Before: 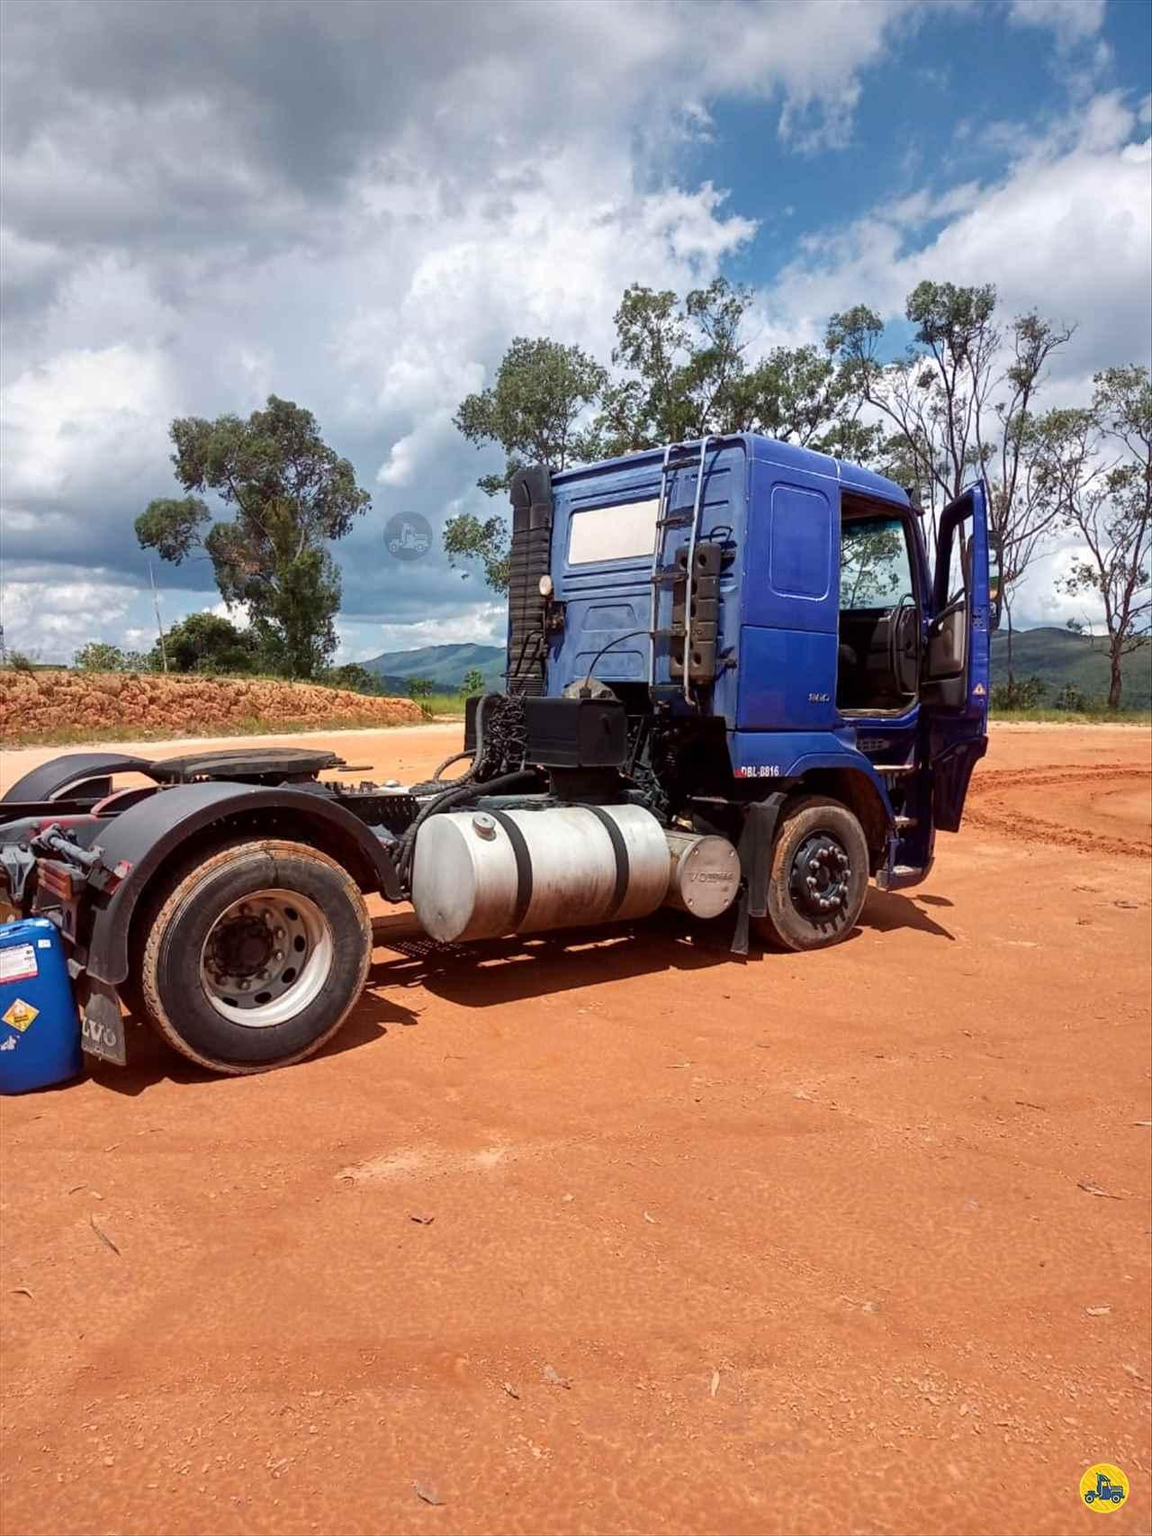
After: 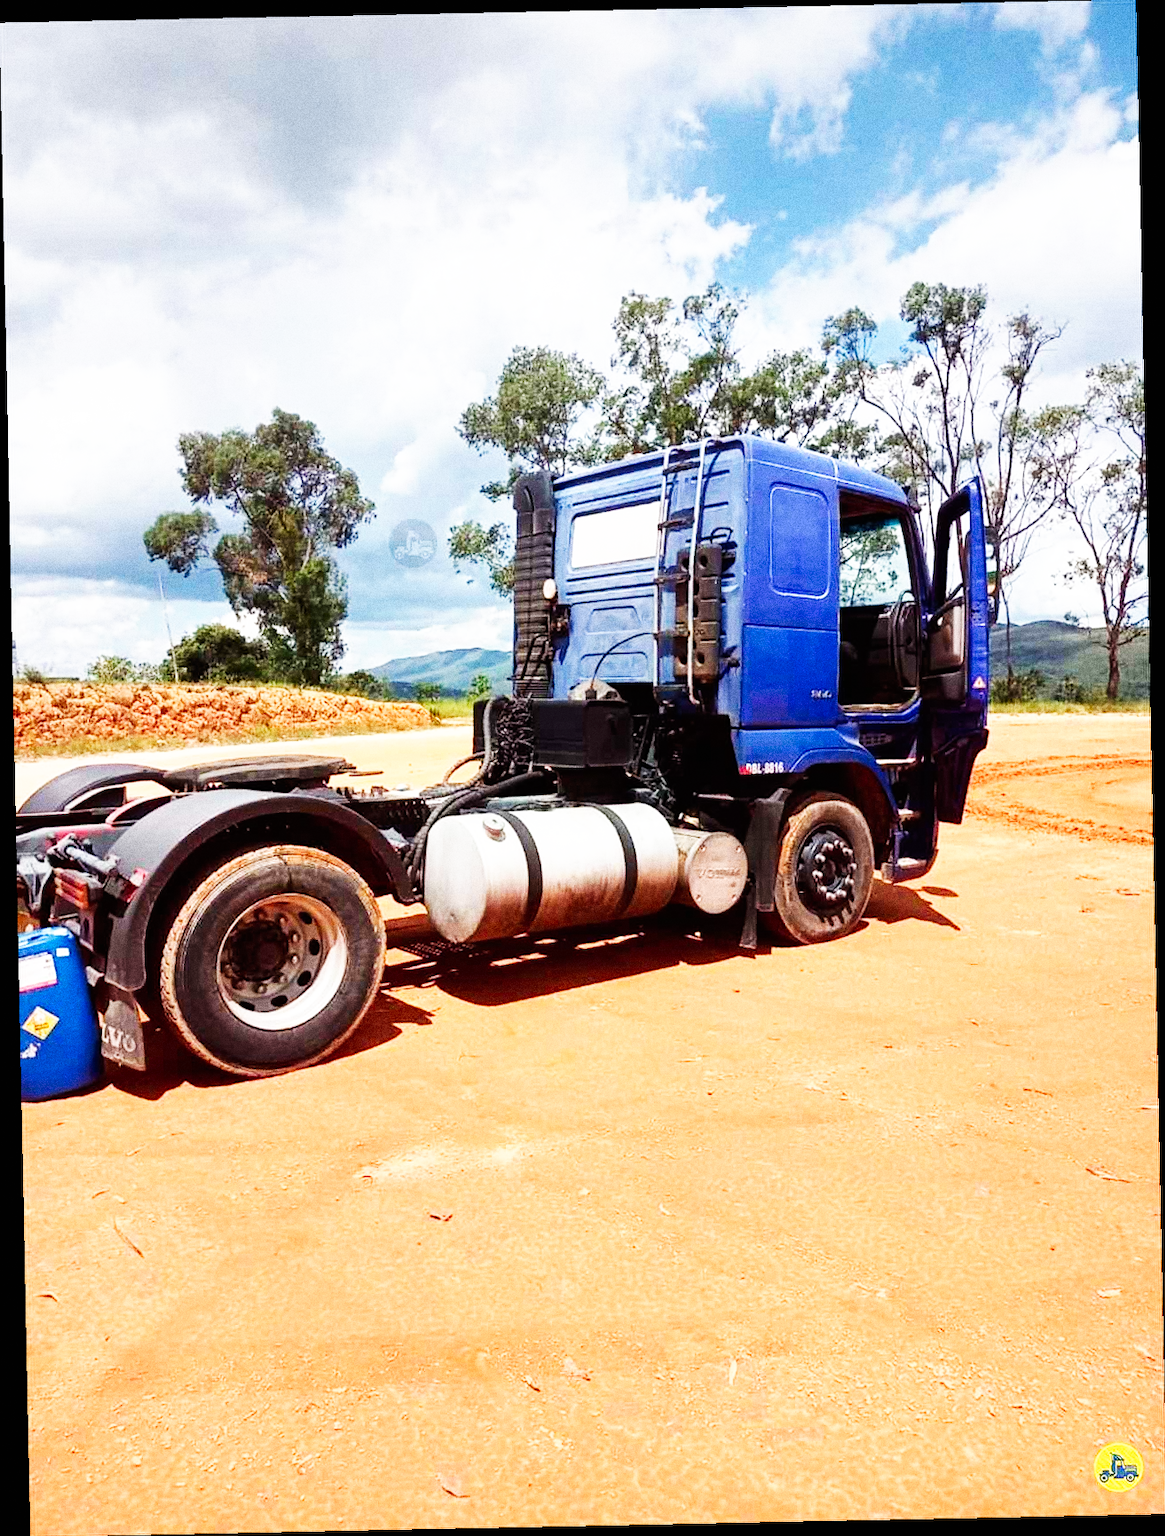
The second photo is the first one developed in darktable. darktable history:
rotate and perspective: rotation -1.17°, automatic cropping off
base curve: curves: ch0 [(0, 0) (0.007, 0.004) (0.027, 0.03) (0.046, 0.07) (0.207, 0.54) (0.442, 0.872) (0.673, 0.972) (1, 1)], preserve colors none
tone equalizer: on, module defaults
grain: coarseness 0.09 ISO, strength 40%
